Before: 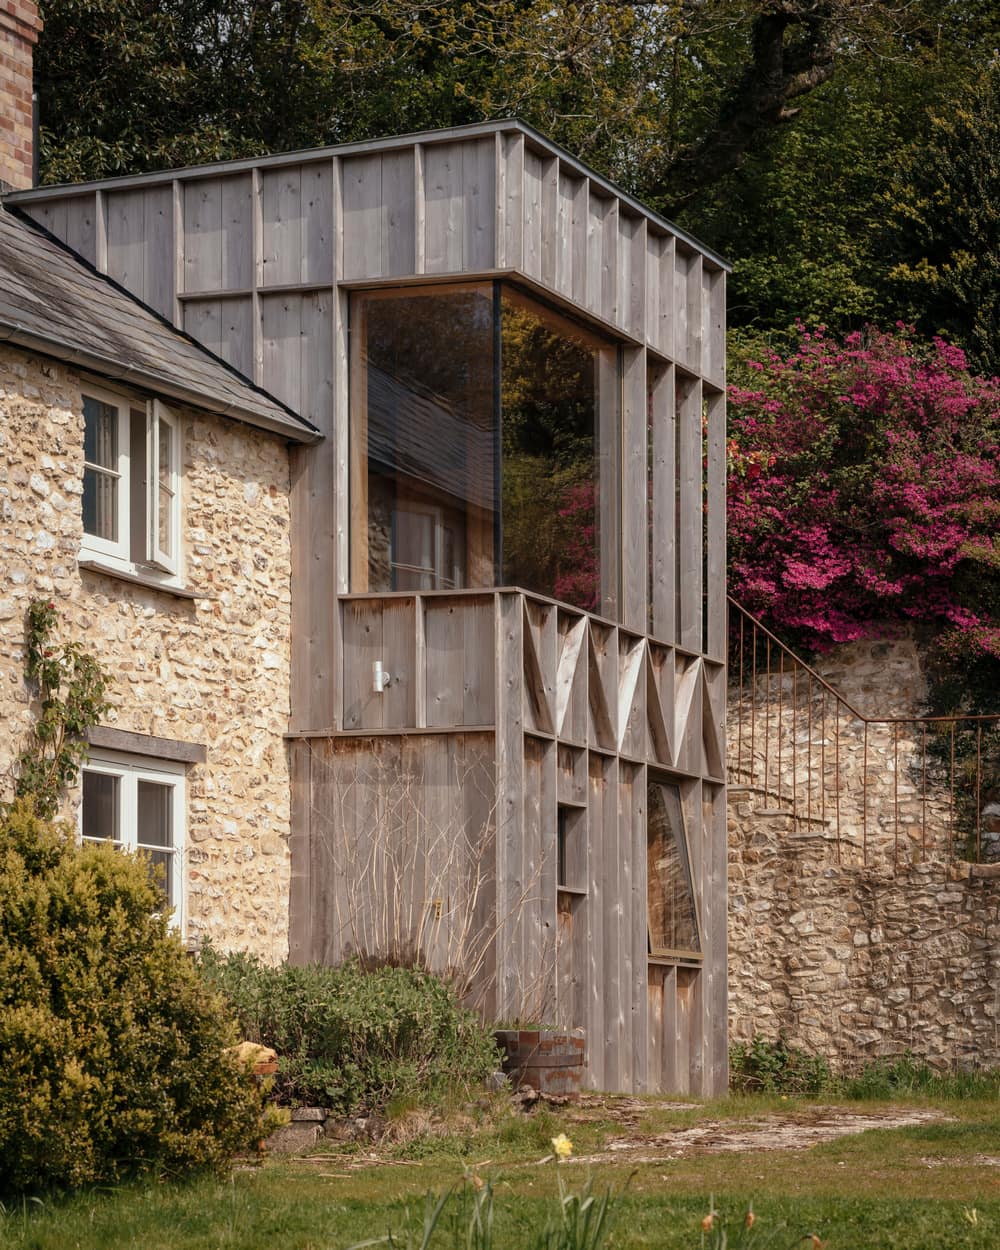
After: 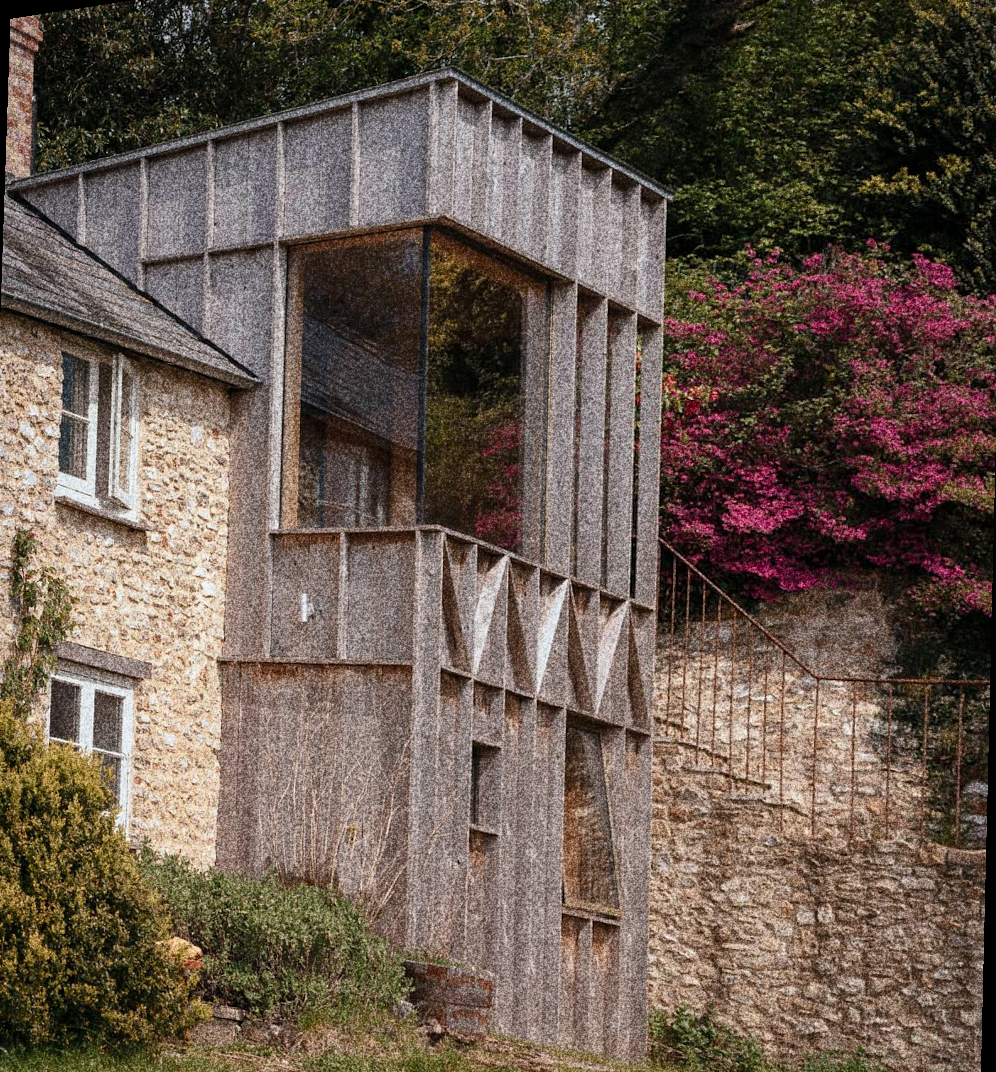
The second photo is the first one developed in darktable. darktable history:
rotate and perspective: rotation 1.69°, lens shift (vertical) -0.023, lens shift (horizontal) -0.291, crop left 0.025, crop right 0.988, crop top 0.092, crop bottom 0.842
color correction: highlights a* -0.137, highlights b* -5.91, shadows a* -0.137, shadows b* -0.137
grain: coarseness 30.02 ISO, strength 100%
